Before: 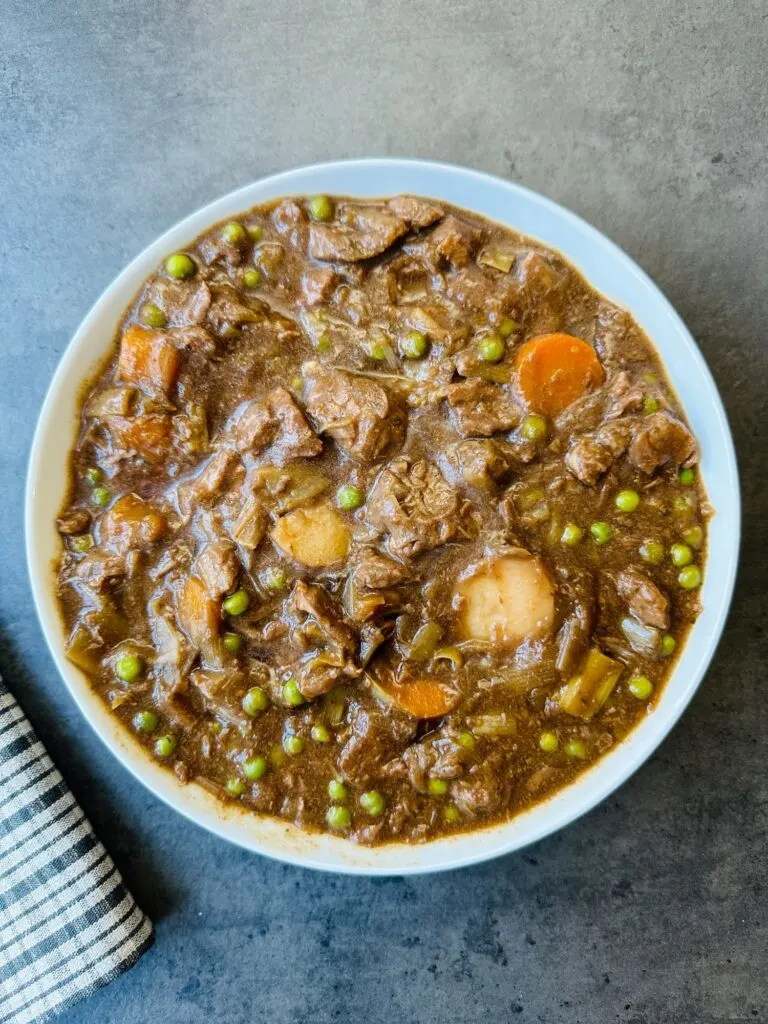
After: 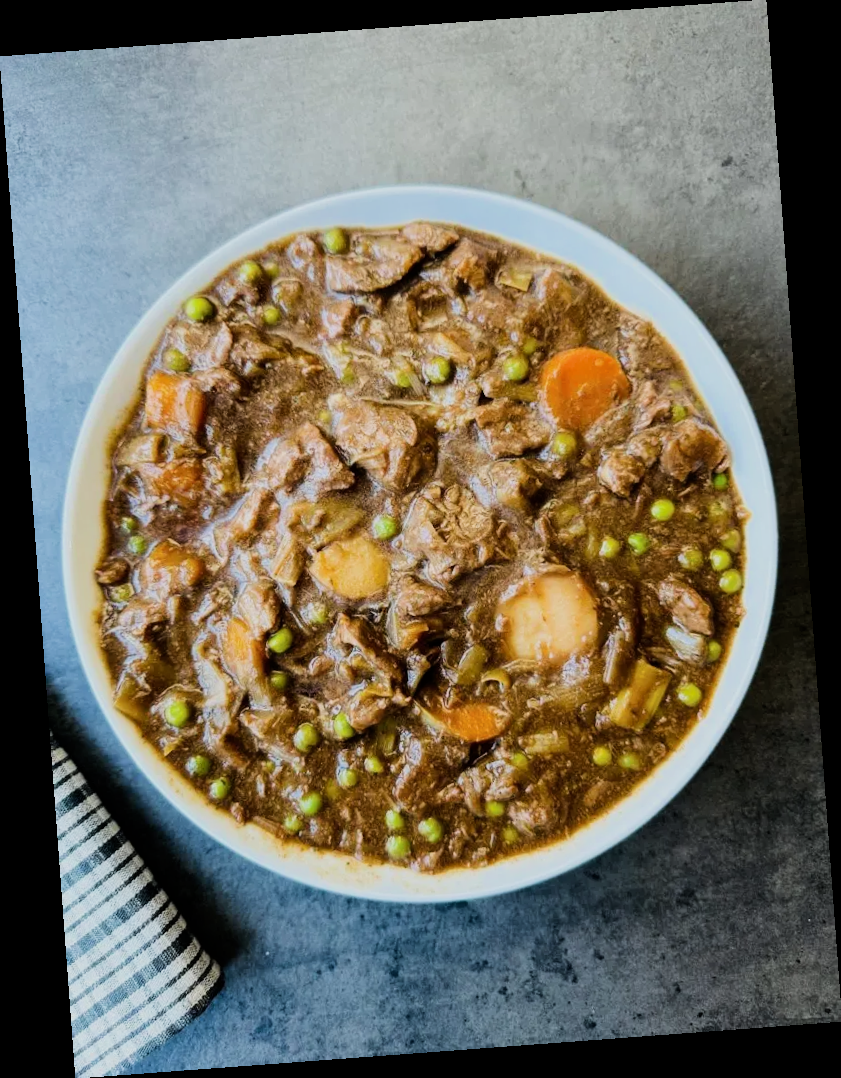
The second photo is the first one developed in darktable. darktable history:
filmic rgb: black relative exposure -7.5 EV, white relative exposure 5 EV, hardness 3.31, contrast 1.3, contrast in shadows safe
rotate and perspective: rotation -4.25°, automatic cropping off
